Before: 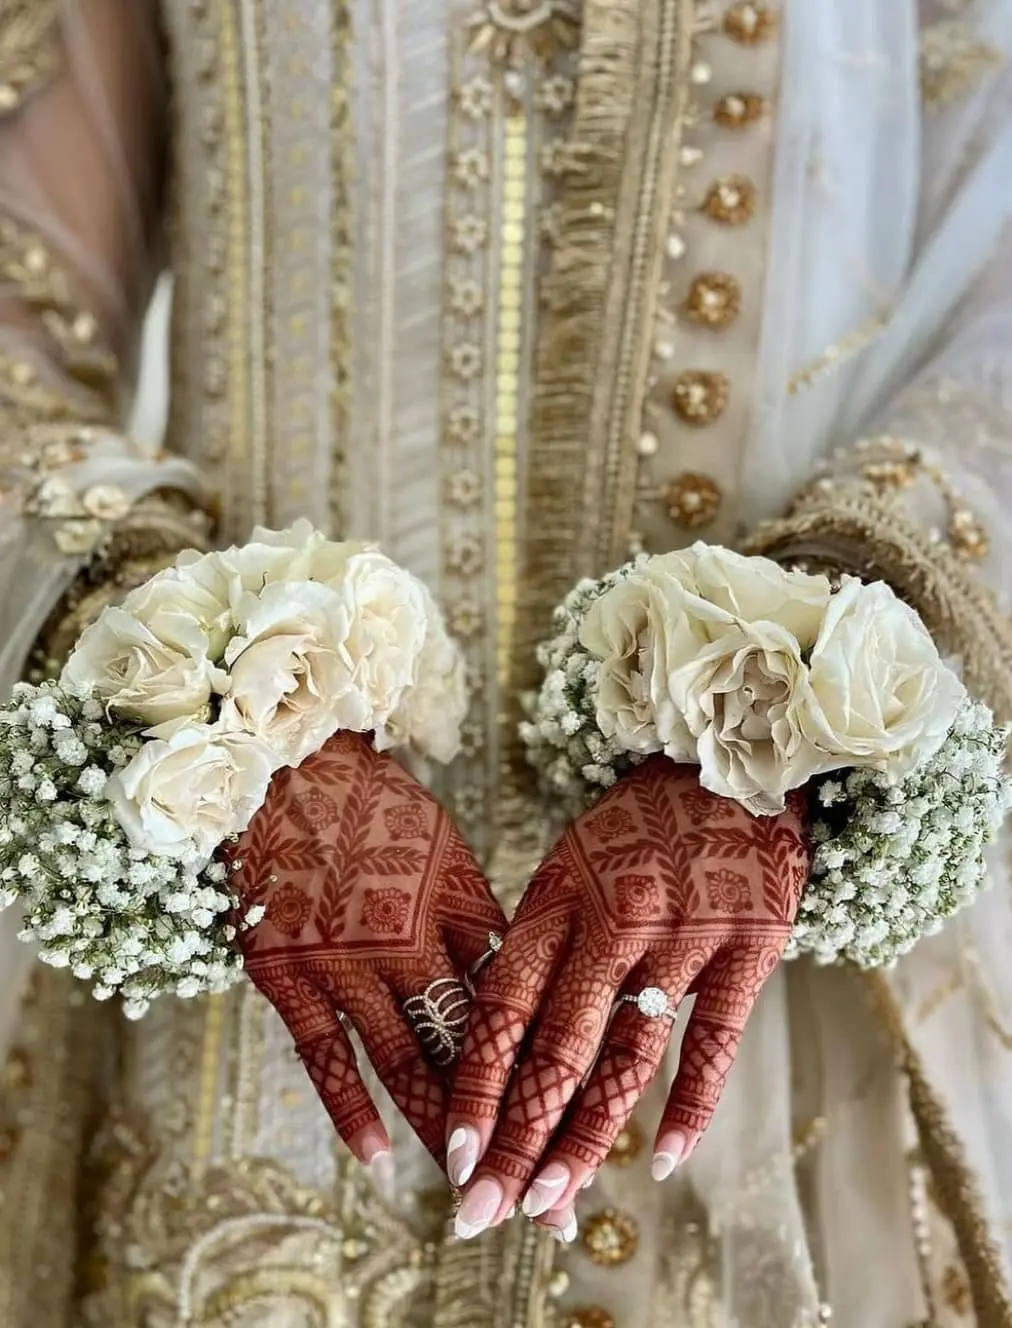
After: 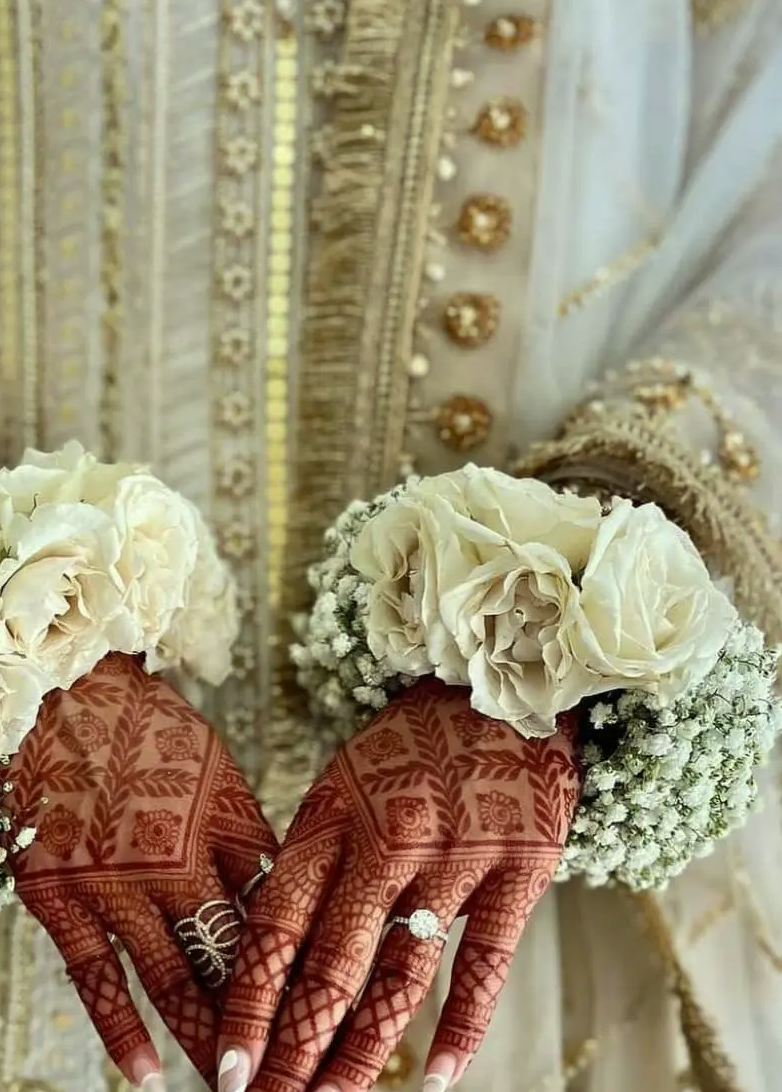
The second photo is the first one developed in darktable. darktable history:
crop: left 22.633%, top 5.885%, bottom 11.826%
color correction: highlights a* -4.51, highlights b* 7.09
